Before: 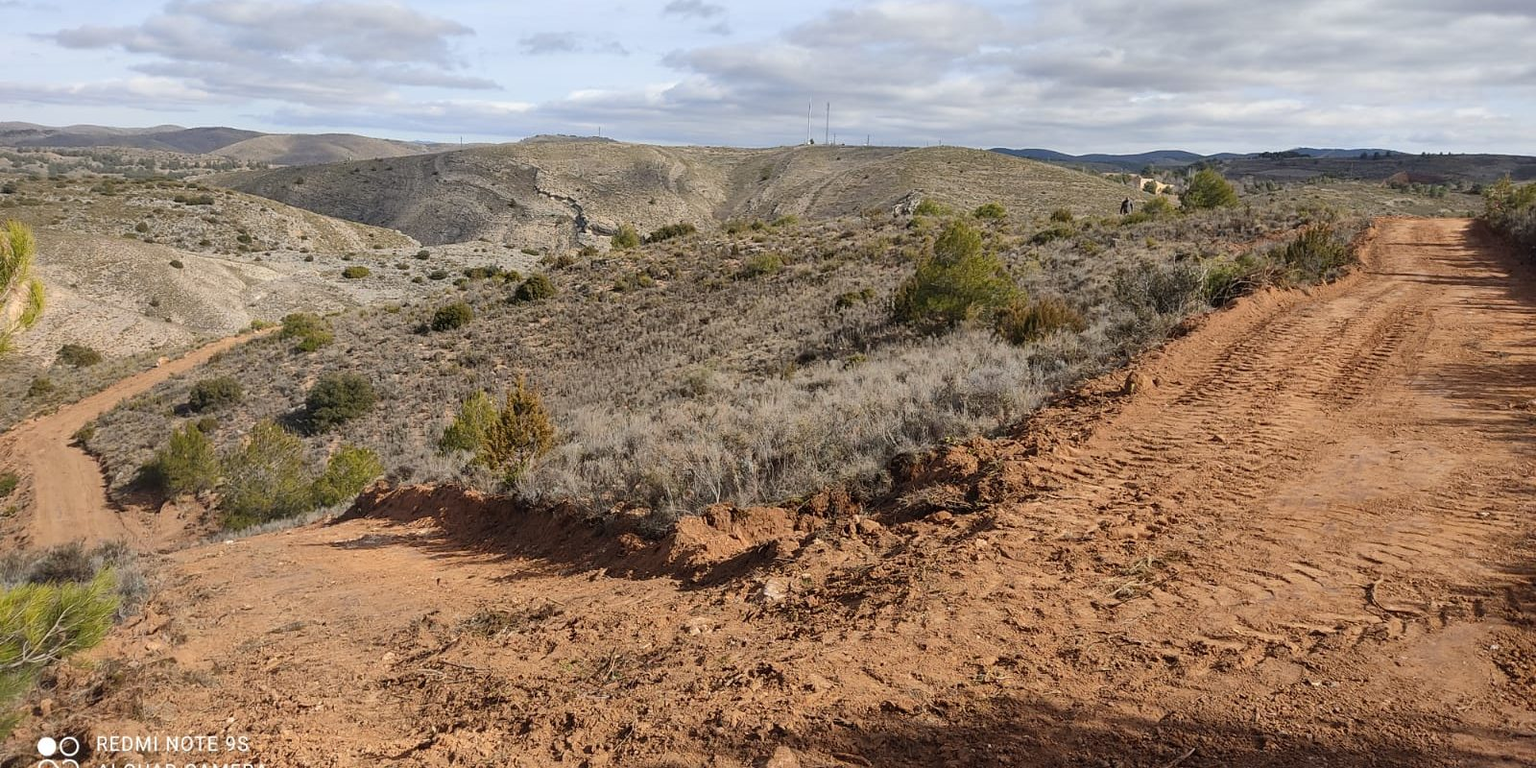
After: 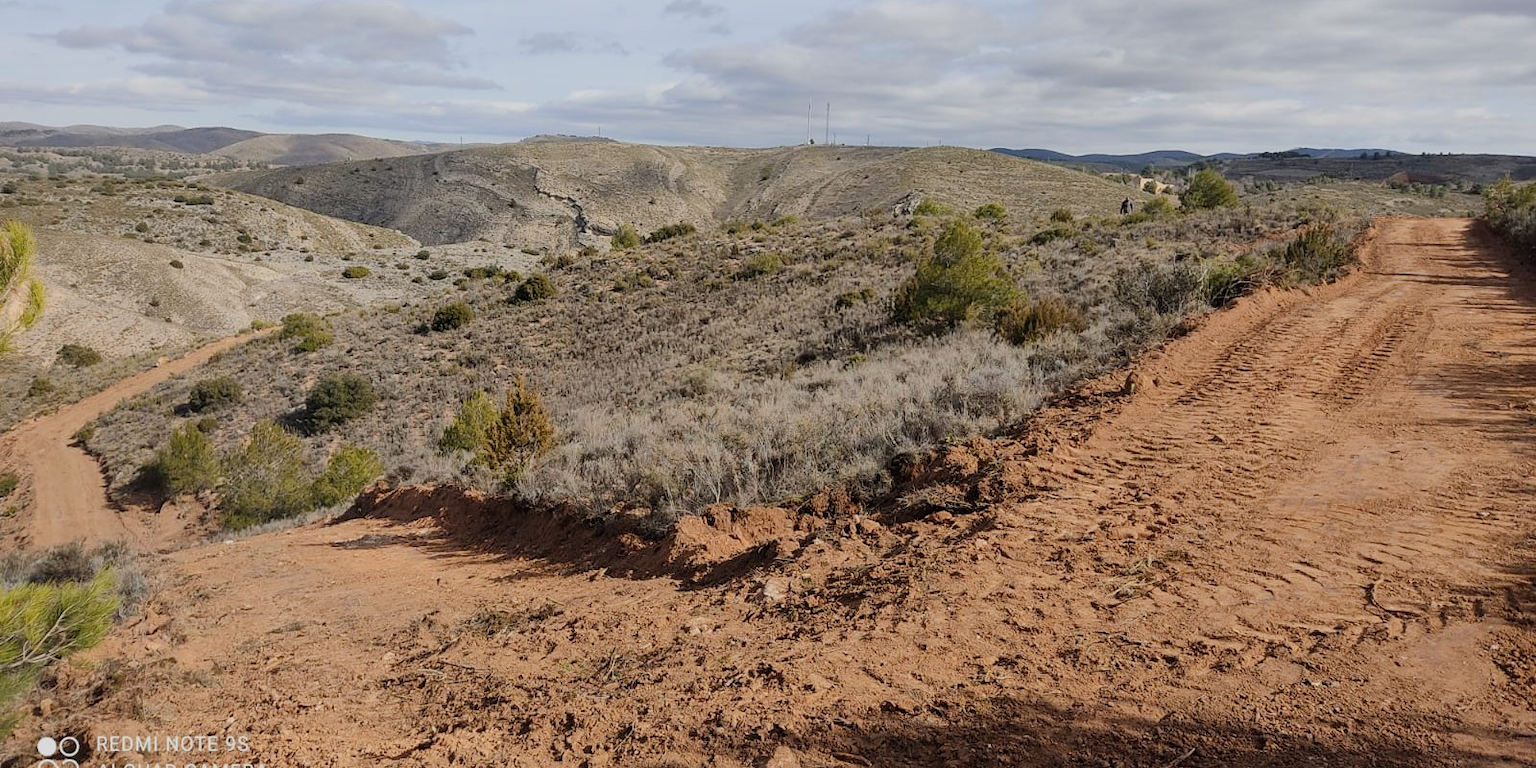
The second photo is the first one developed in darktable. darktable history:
filmic rgb: black relative exposure -7.96 EV, white relative exposure 4.02 EV, hardness 4.16, iterations of high-quality reconstruction 0, contrast in shadows safe
